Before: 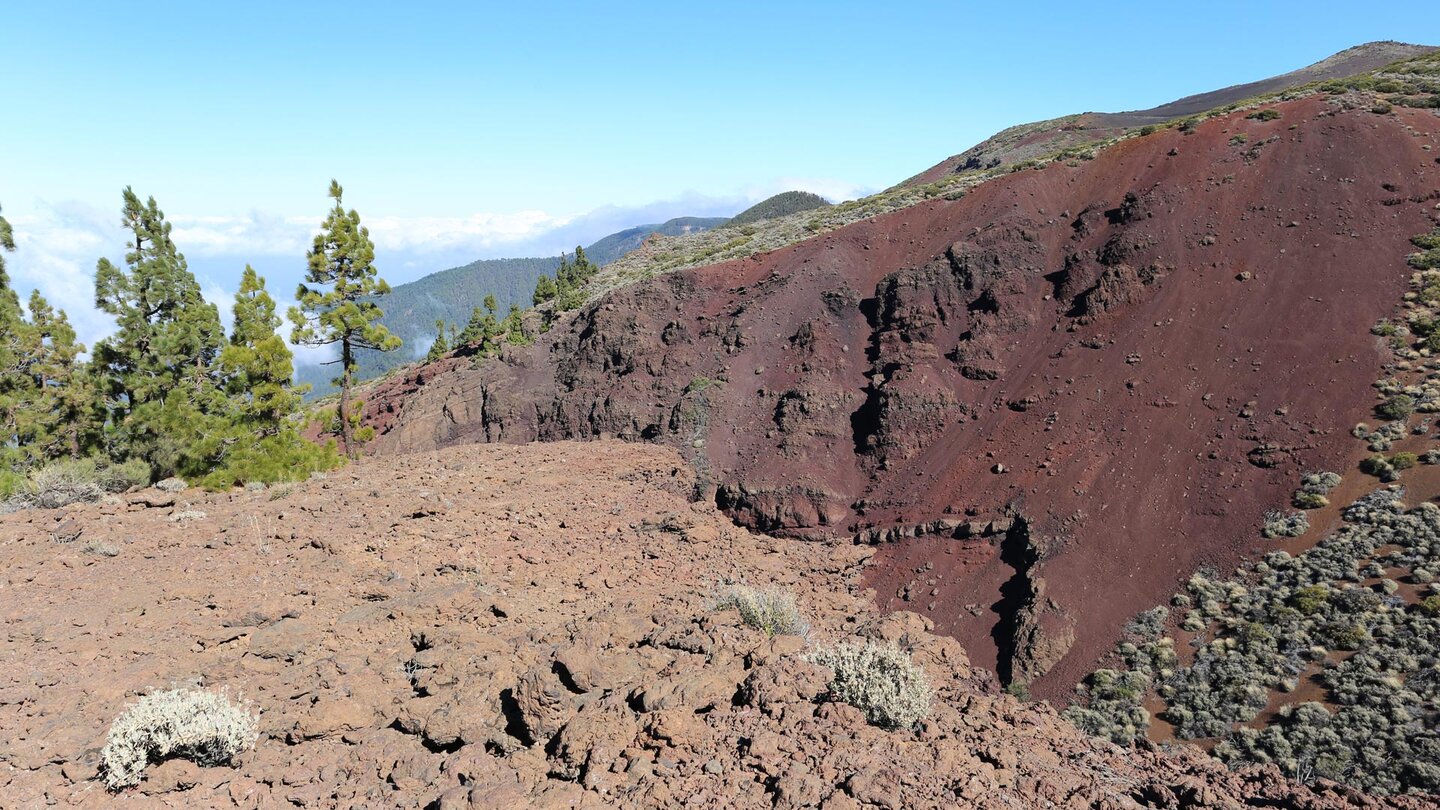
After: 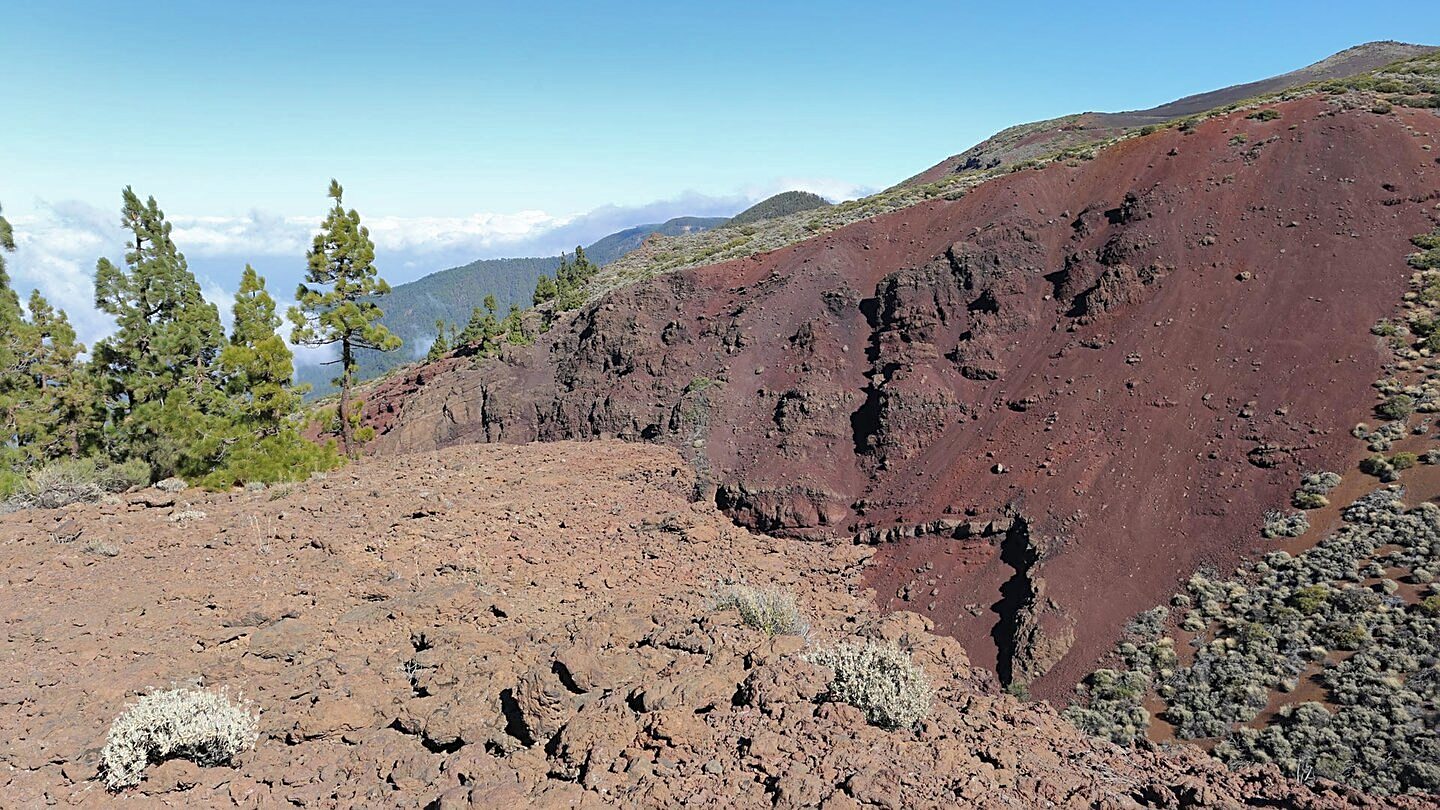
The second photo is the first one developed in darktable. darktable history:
shadows and highlights: highlights color adjustment 0.223%
sharpen: on, module defaults
